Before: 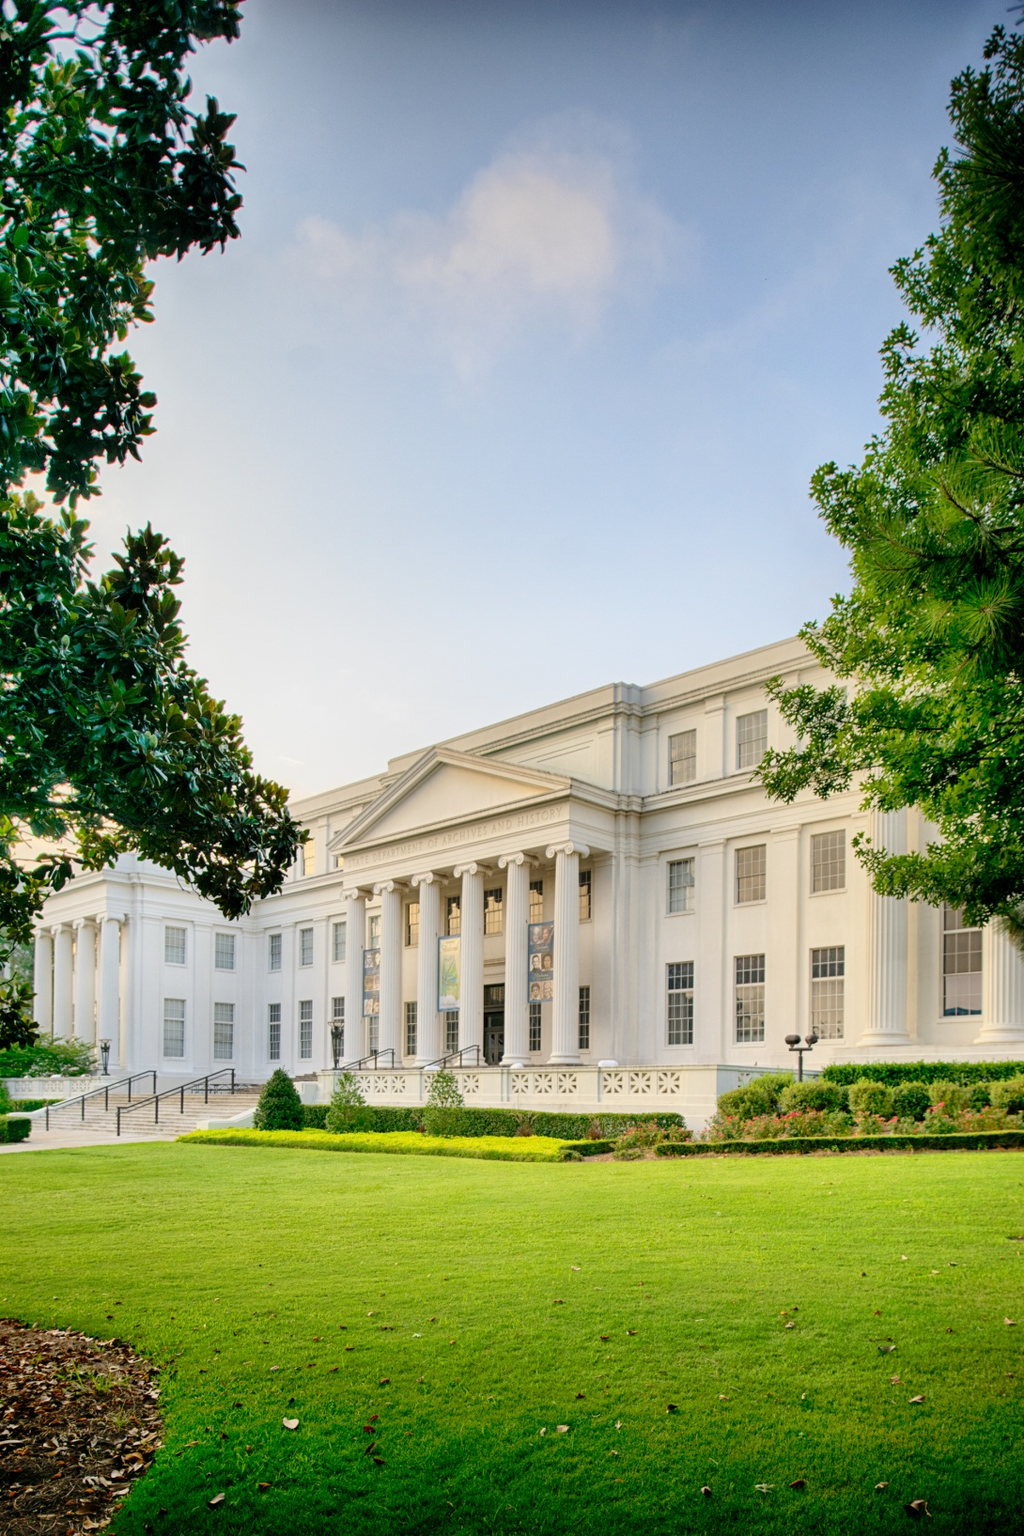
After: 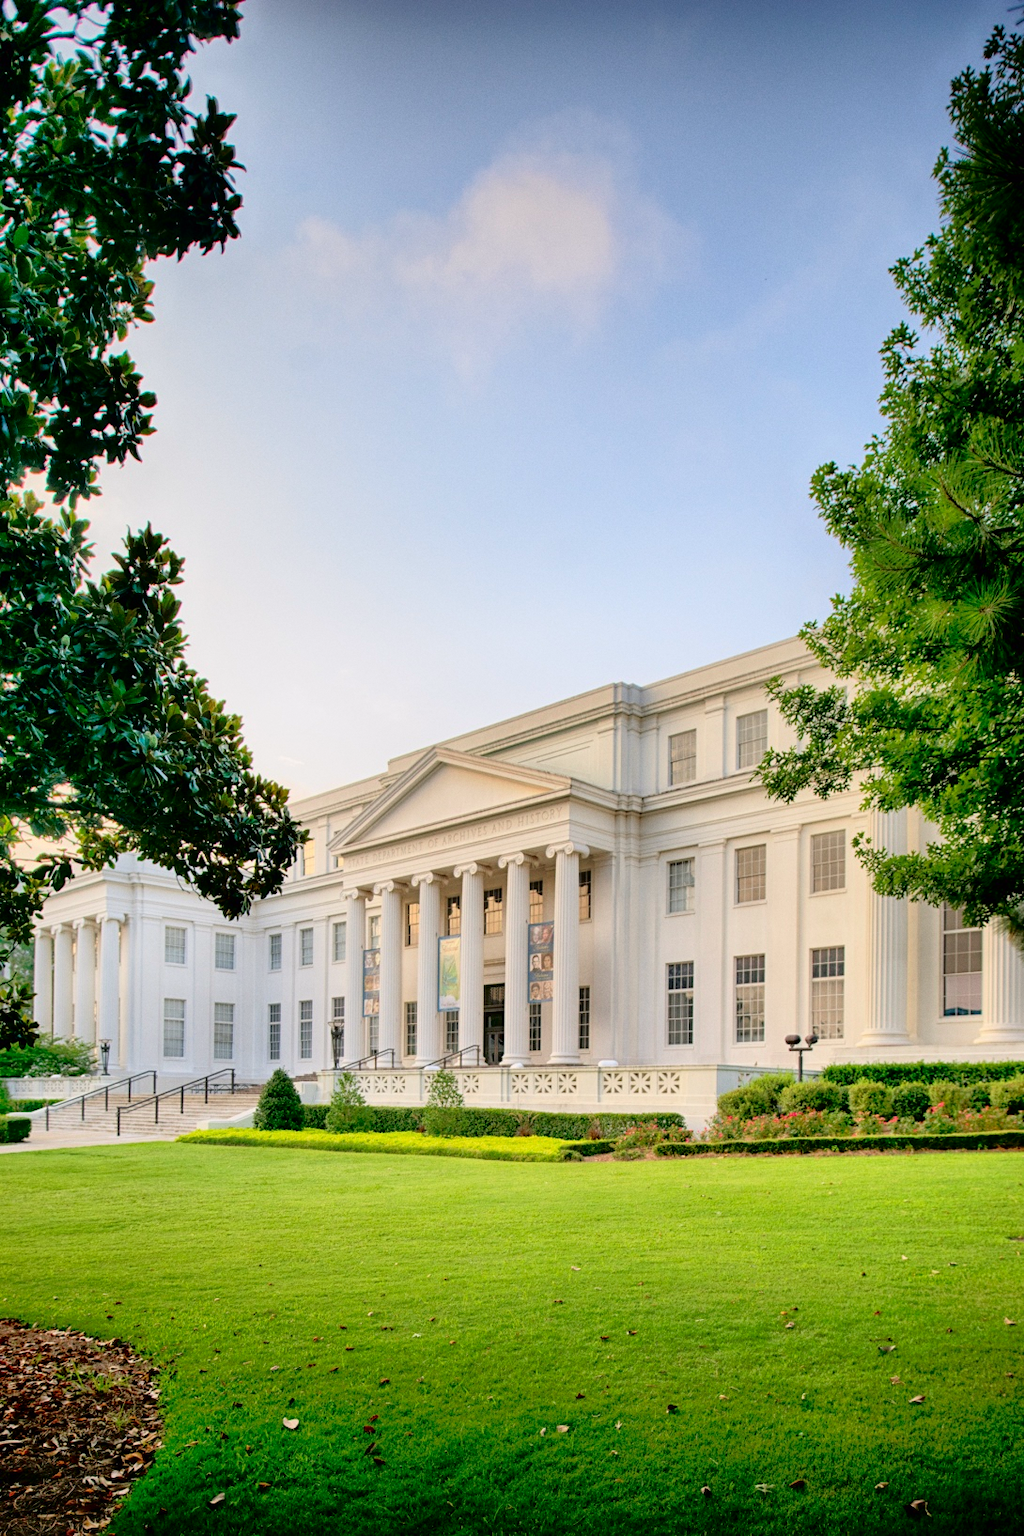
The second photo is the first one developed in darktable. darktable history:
grain: coarseness 0.09 ISO, strength 10%
tone curve: curves: ch0 [(0, 0) (0.126, 0.061) (0.362, 0.382) (0.498, 0.498) (0.706, 0.712) (1, 1)]; ch1 [(0, 0) (0.5, 0.505) (0.55, 0.578) (1, 1)]; ch2 [(0, 0) (0.44, 0.424) (0.489, 0.483) (0.537, 0.538) (1, 1)], color space Lab, independent channels, preserve colors none
